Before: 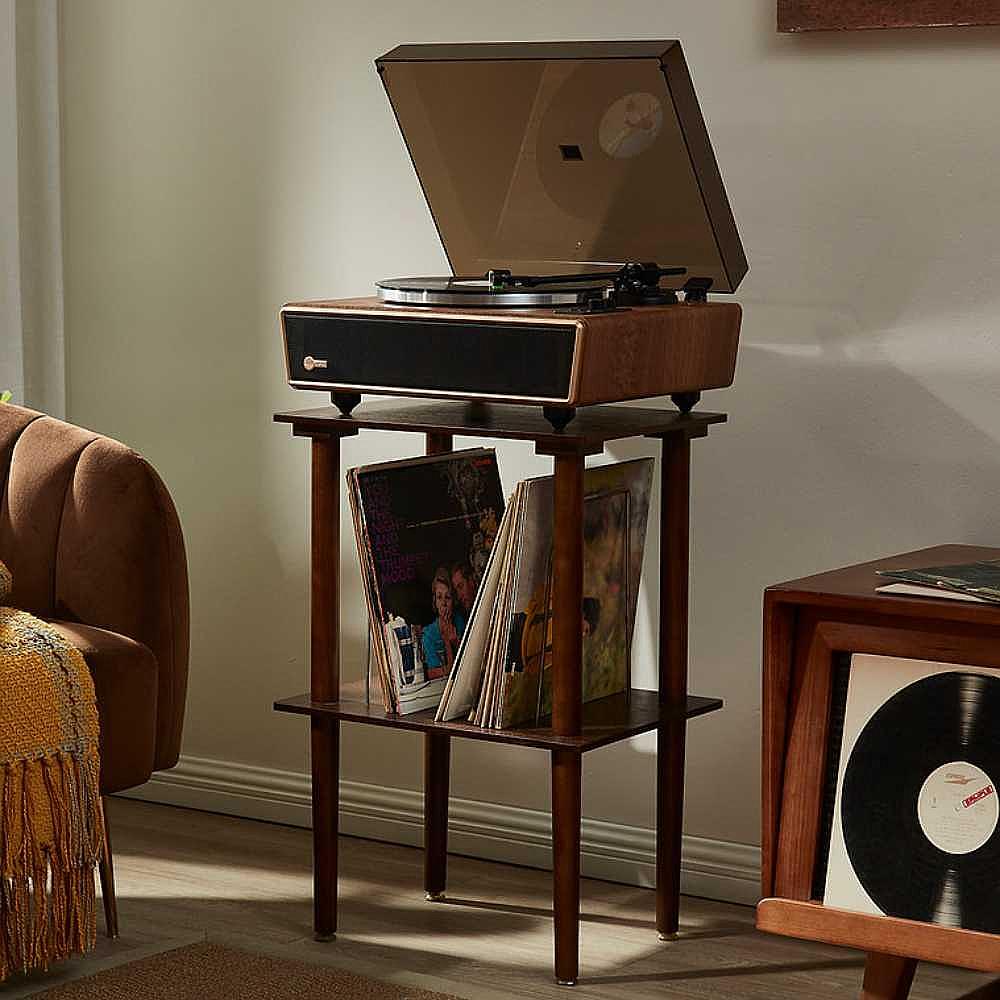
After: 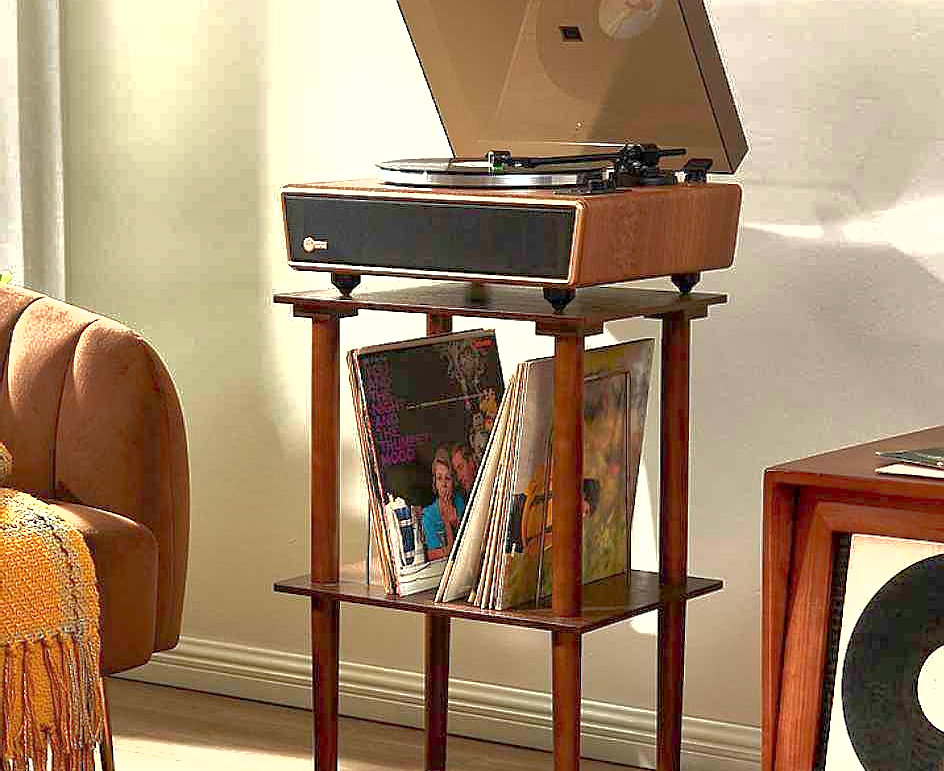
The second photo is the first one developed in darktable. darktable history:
exposure: black level correction 0.001, exposure 1.728 EV, compensate exposure bias true, compensate highlight preservation false
shadows and highlights: shadows 59.33, highlights -59.76, highlights color adjustment 0.478%
crop and rotate: angle 0.032°, top 11.934%, right 5.501%, bottom 10.893%
